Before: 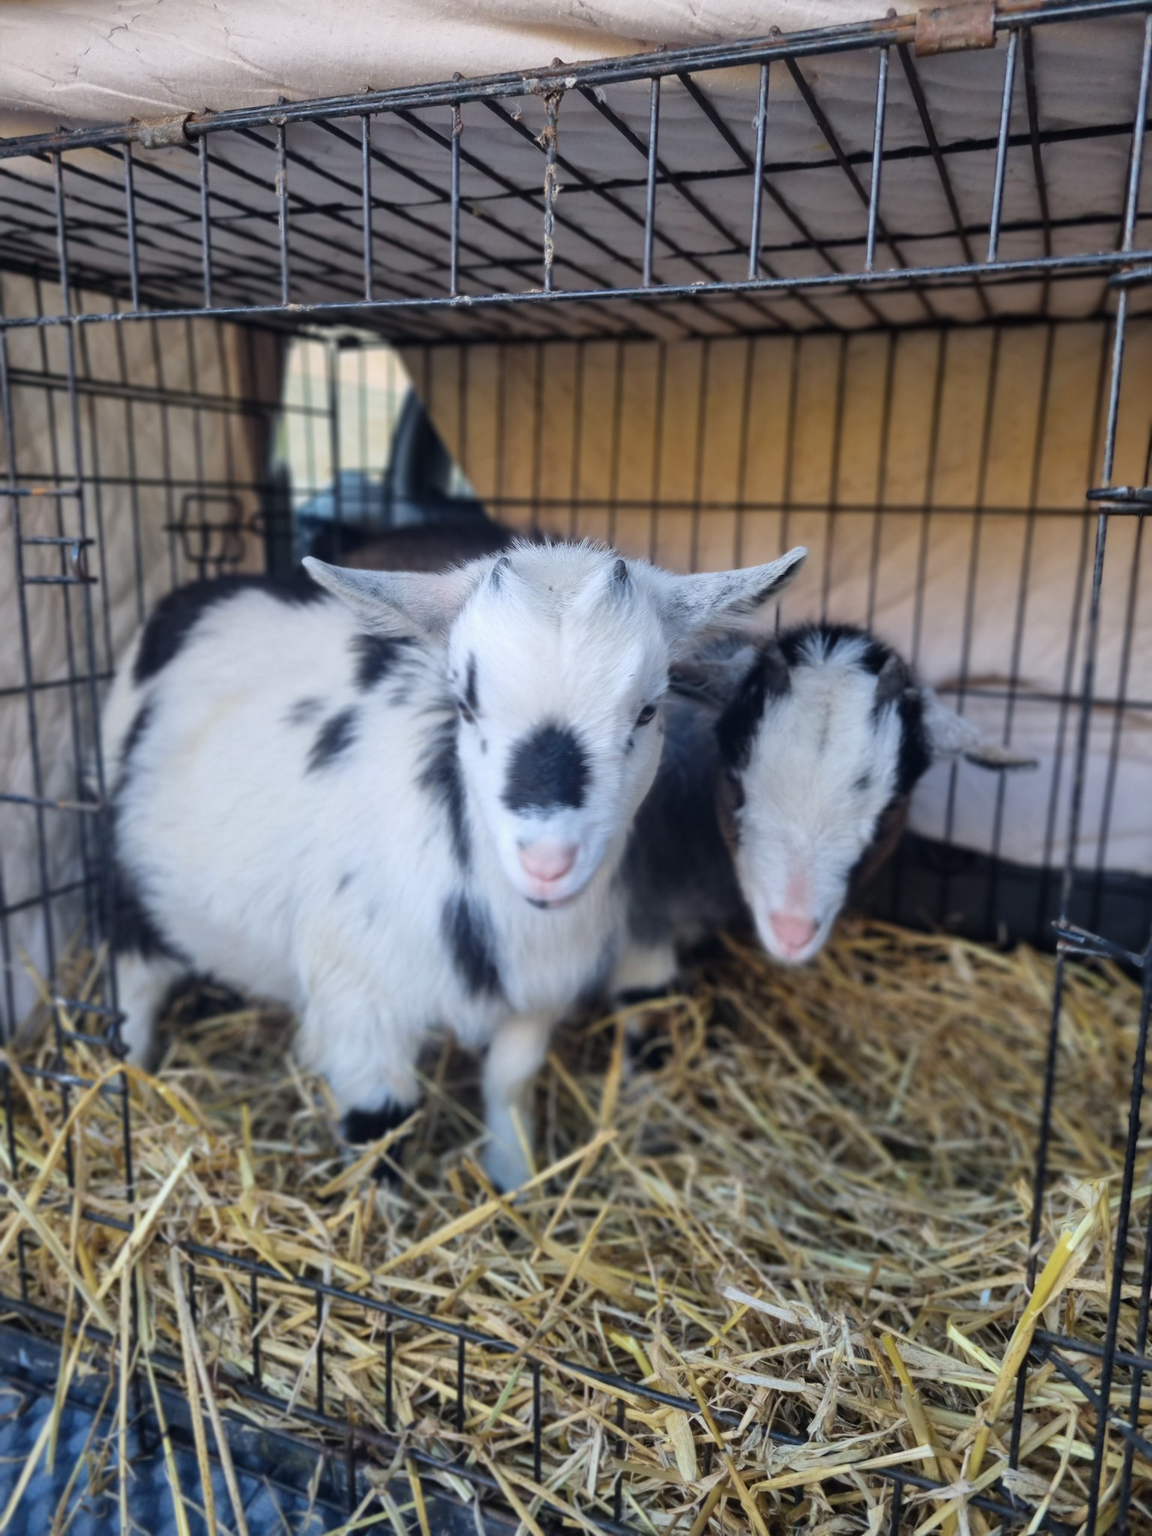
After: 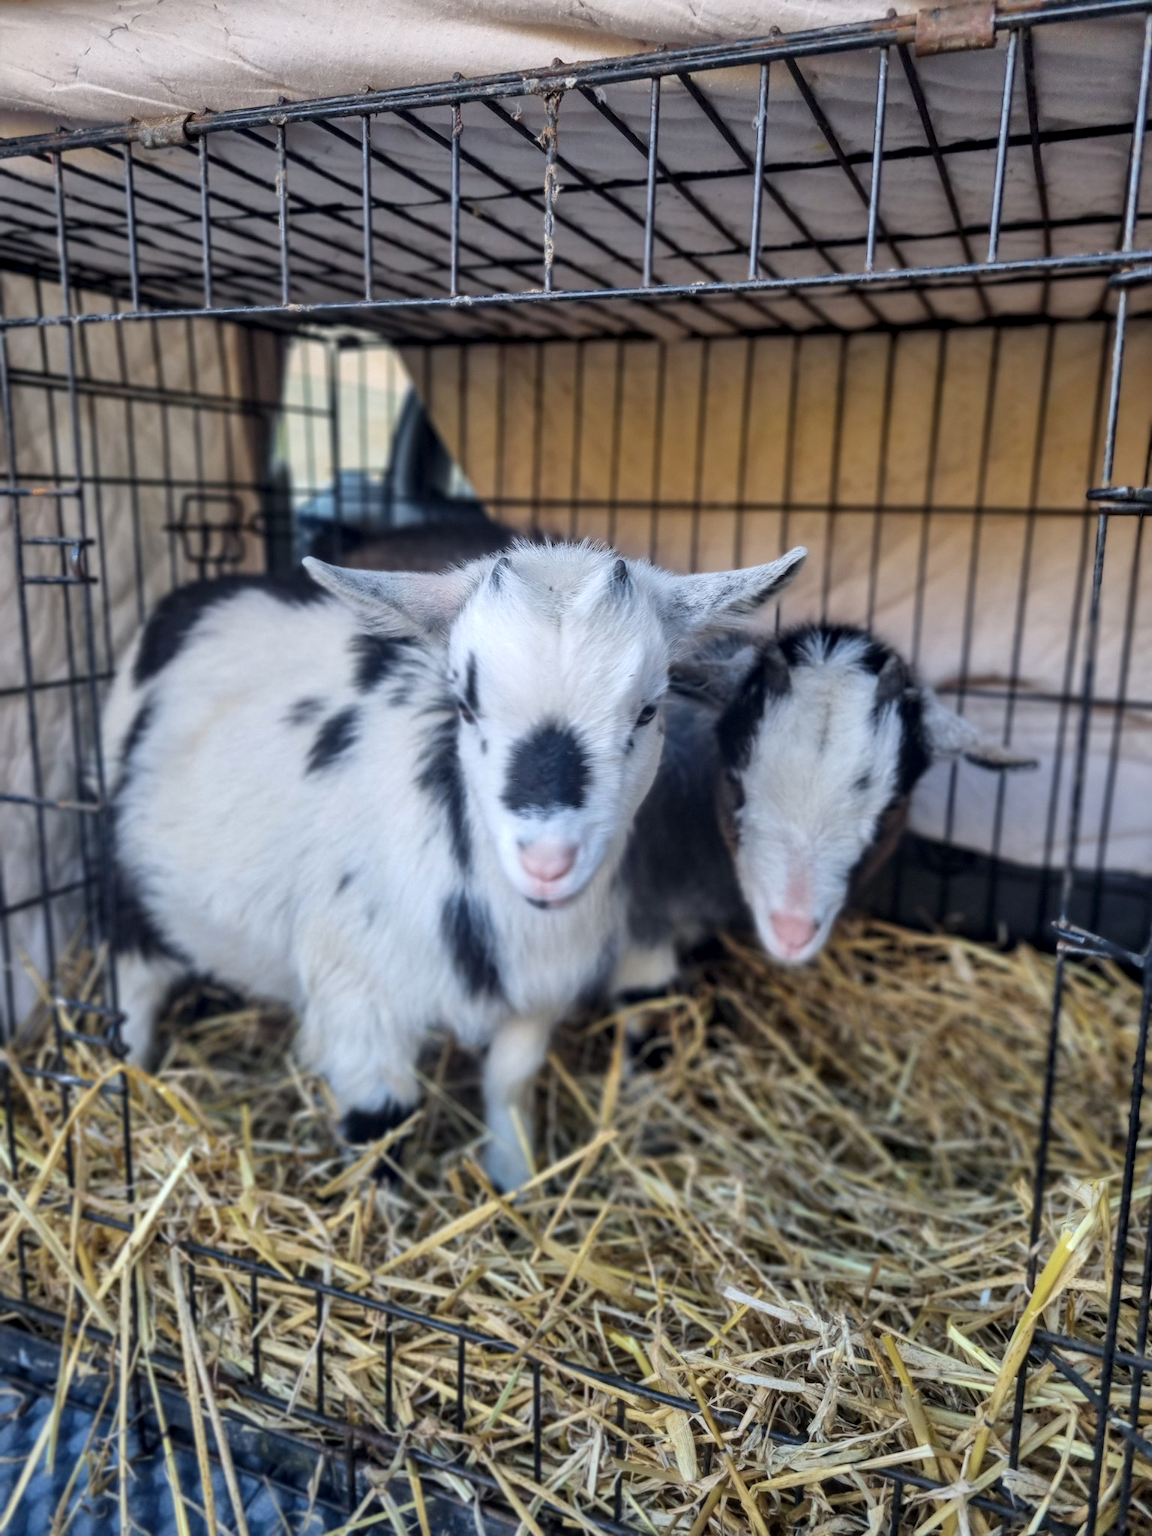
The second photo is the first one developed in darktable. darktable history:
local contrast: detail 130%
shadows and highlights: soften with gaussian
